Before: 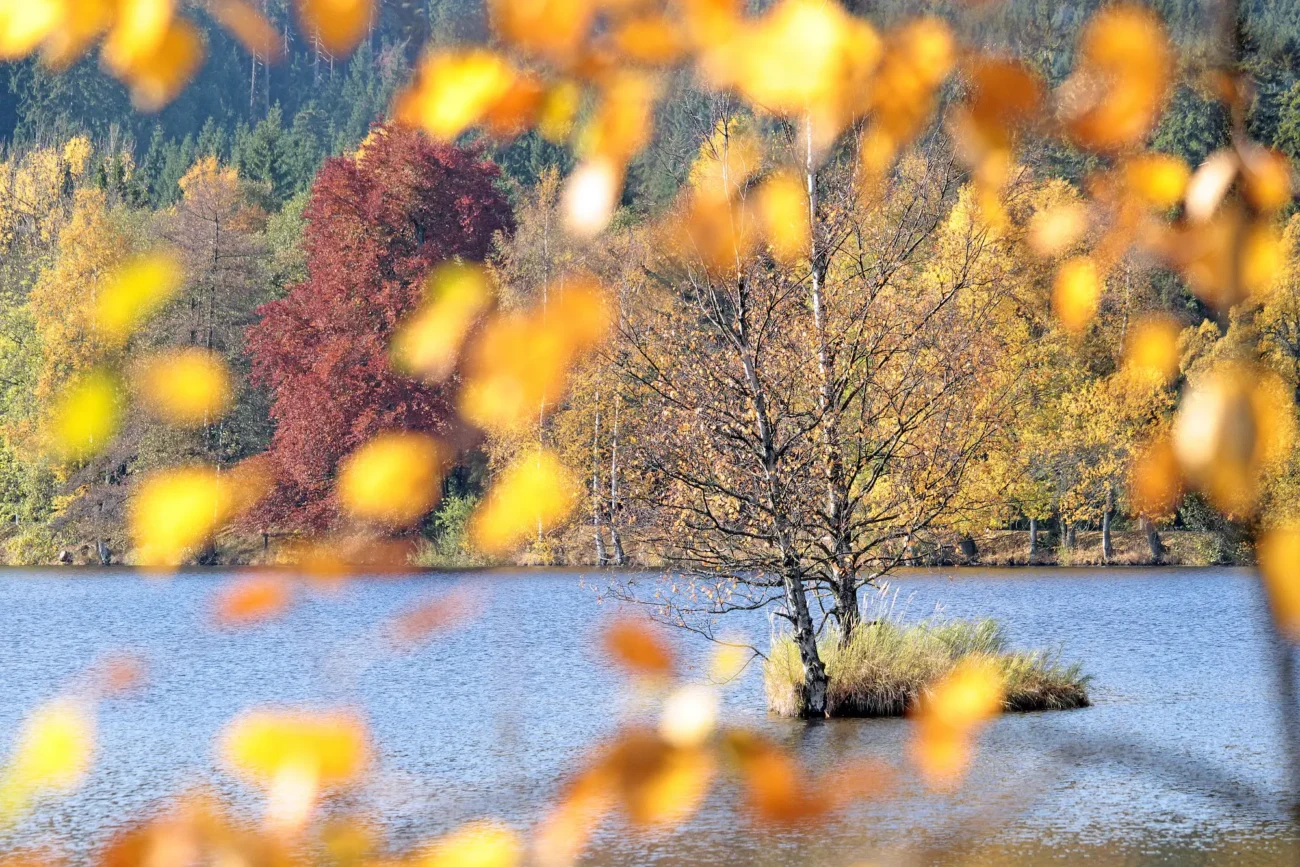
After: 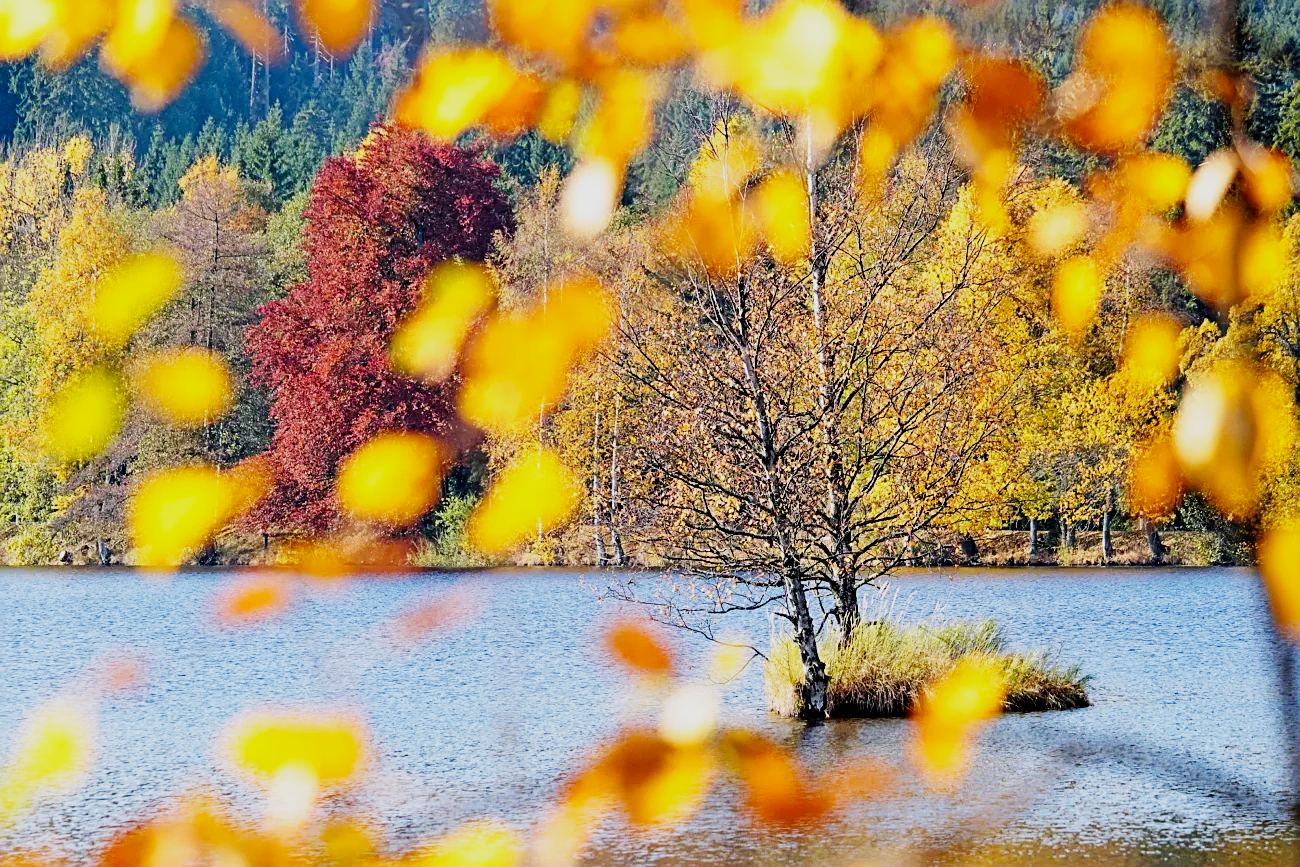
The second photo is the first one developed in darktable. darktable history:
color balance rgb: perceptual saturation grading › global saturation 20%, global vibrance 20%
sigmoid: contrast 1.81, skew -0.21, preserve hue 0%, red attenuation 0.1, red rotation 0.035, green attenuation 0.1, green rotation -0.017, blue attenuation 0.15, blue rotation -0.052, base primaries Rec2020
sharpen: on, module defaults
